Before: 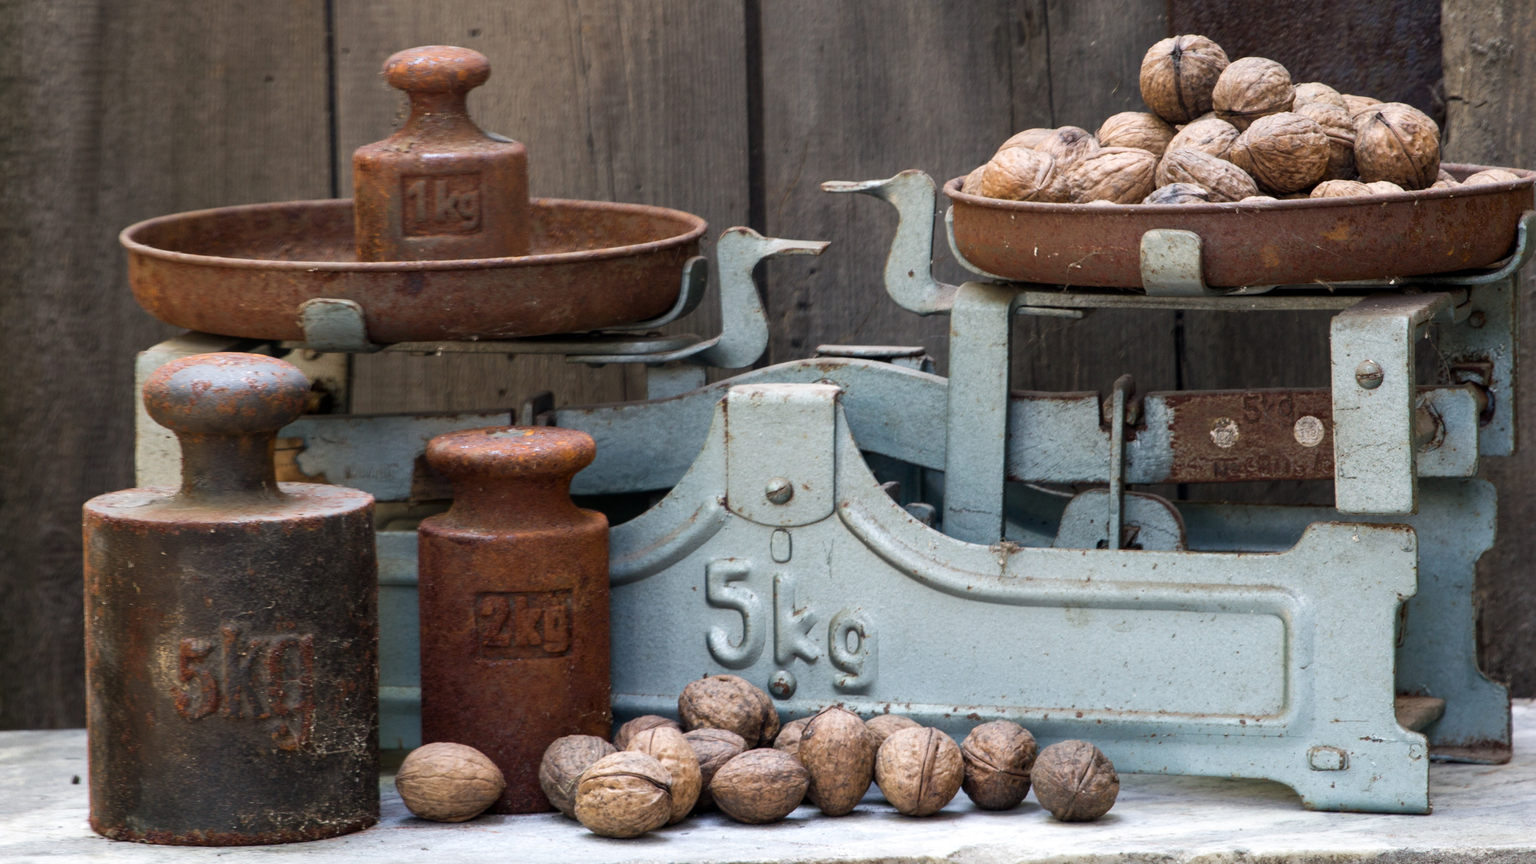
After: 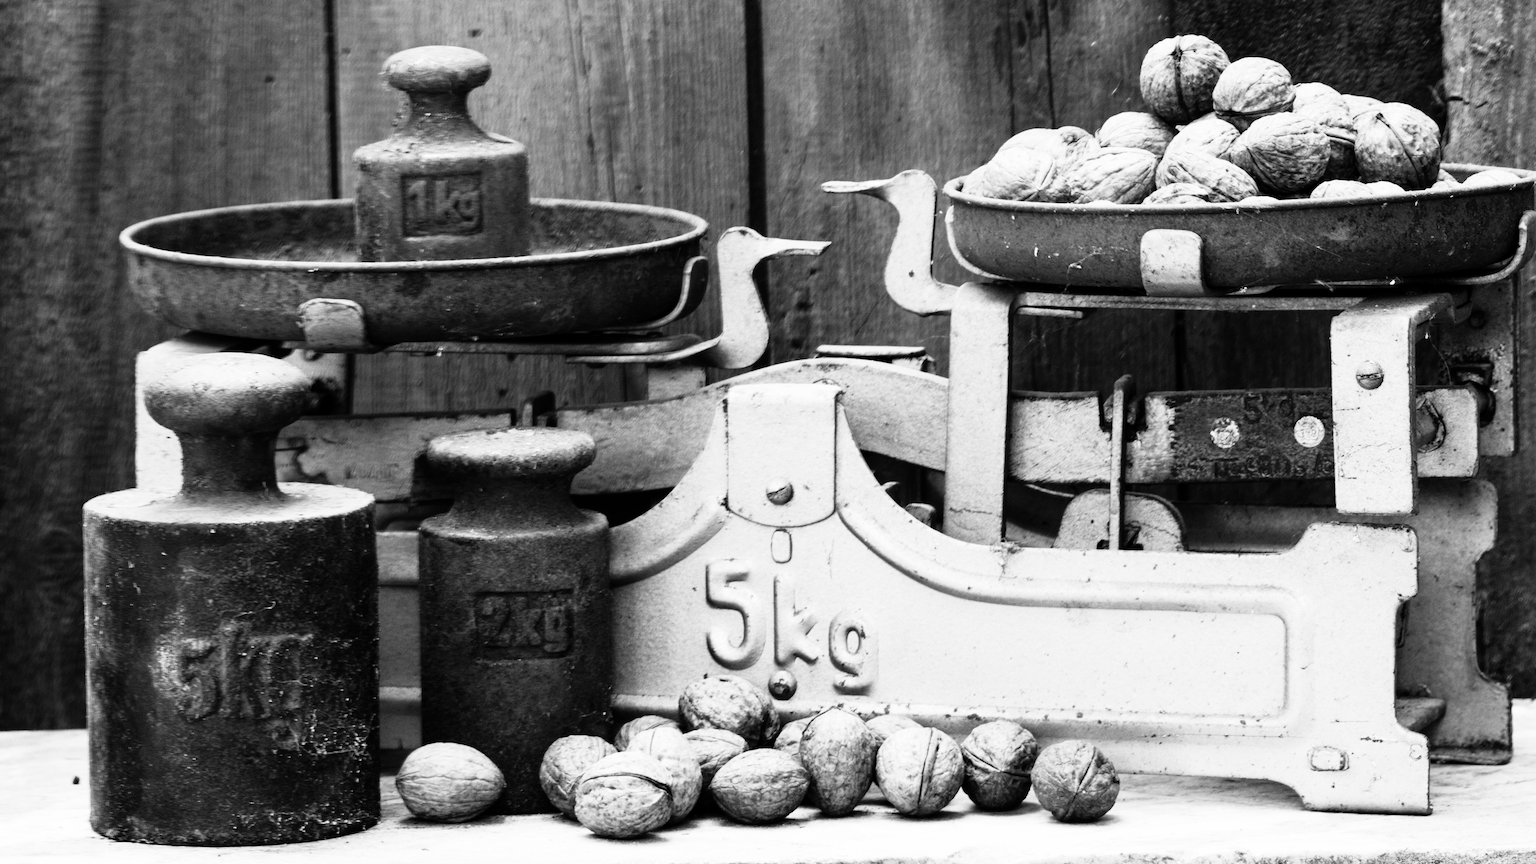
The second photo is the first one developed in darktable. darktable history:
monochrome: on, module defaults
rgb curve: curves: ch0 [(0, 0) (0.21, 0.15) (0.24, 0.21) (0.5, 0.75) (0.75, 0.96) (0.89, 0.99) (1, 1)]; ch1 [(0, 0.02) (0.21, 0.13) (0.25, 0.2) (0.5, 0.67) (0.75, 0.9) (0.89, 0.97) (1, 1)]; ch2 [(0, 0.02) (0.21, 0.13) (0.25, 0.2) (0.5, 0.67) (0.75, 0.9) (0.89, 0.97) (1, 1)], compensate middle gray true
exposure: exposure -0.157 EV, compensate highlight preservation false
